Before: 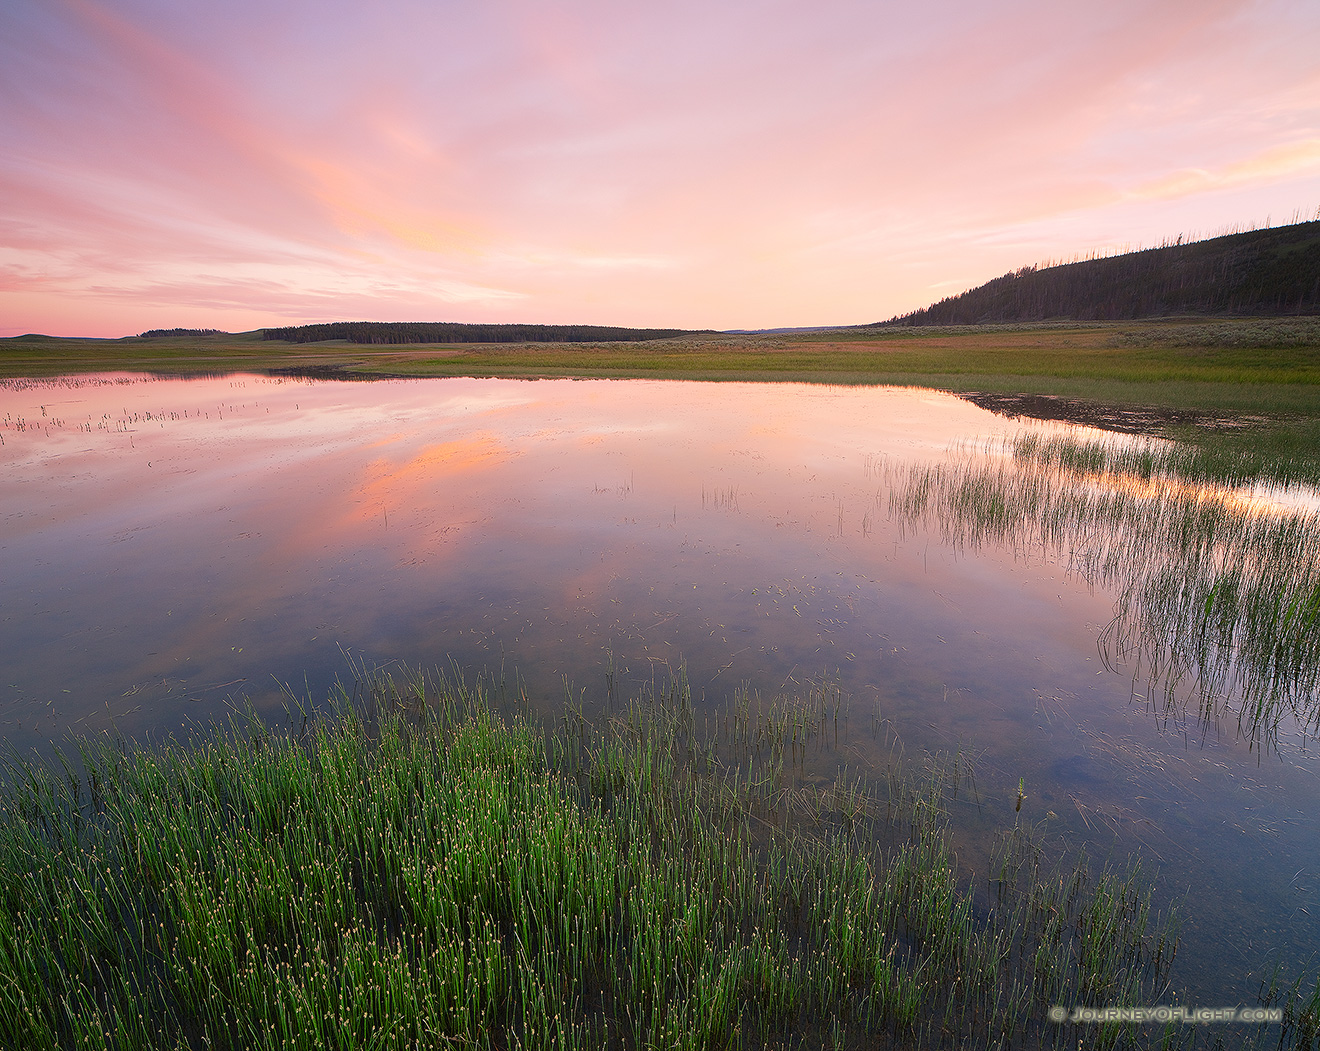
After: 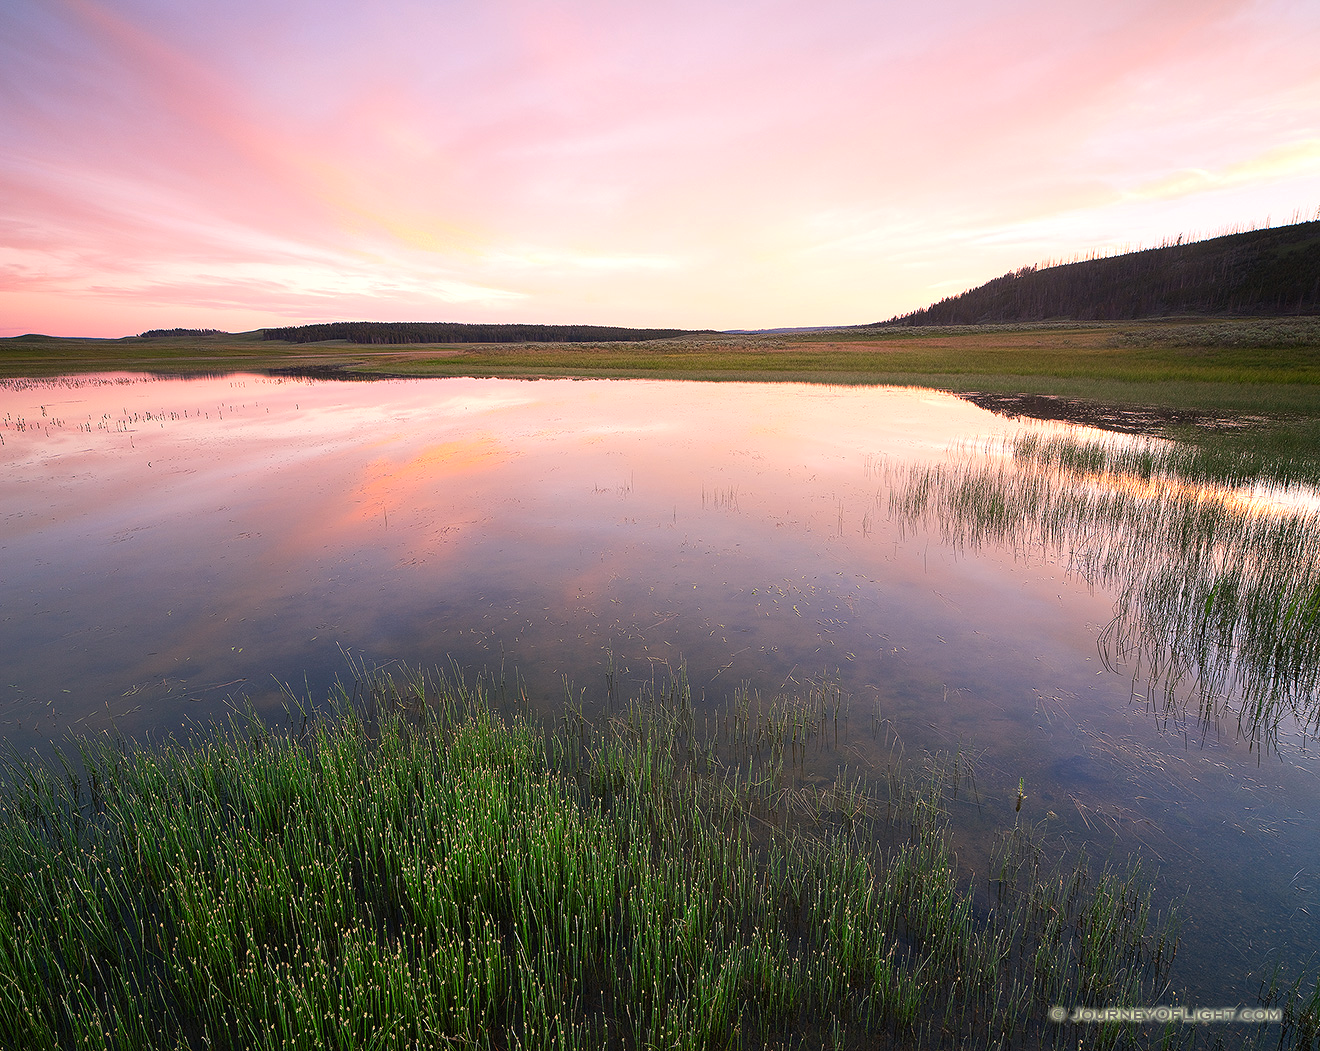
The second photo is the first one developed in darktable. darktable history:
tone equalizer: -8 EV -0.404 EV, -7 EV -0.392 EV, -6 EV -0.314 EV, -5 EV -0.2 EV, -3 EV 0.256 EV, -2 EV 0.336 EV, -1 EV 0.396 EV, +0 EV 0.41 EV, edges refinement/feathering 500, mask exposure compensation -1.57 EV, preserve details no
